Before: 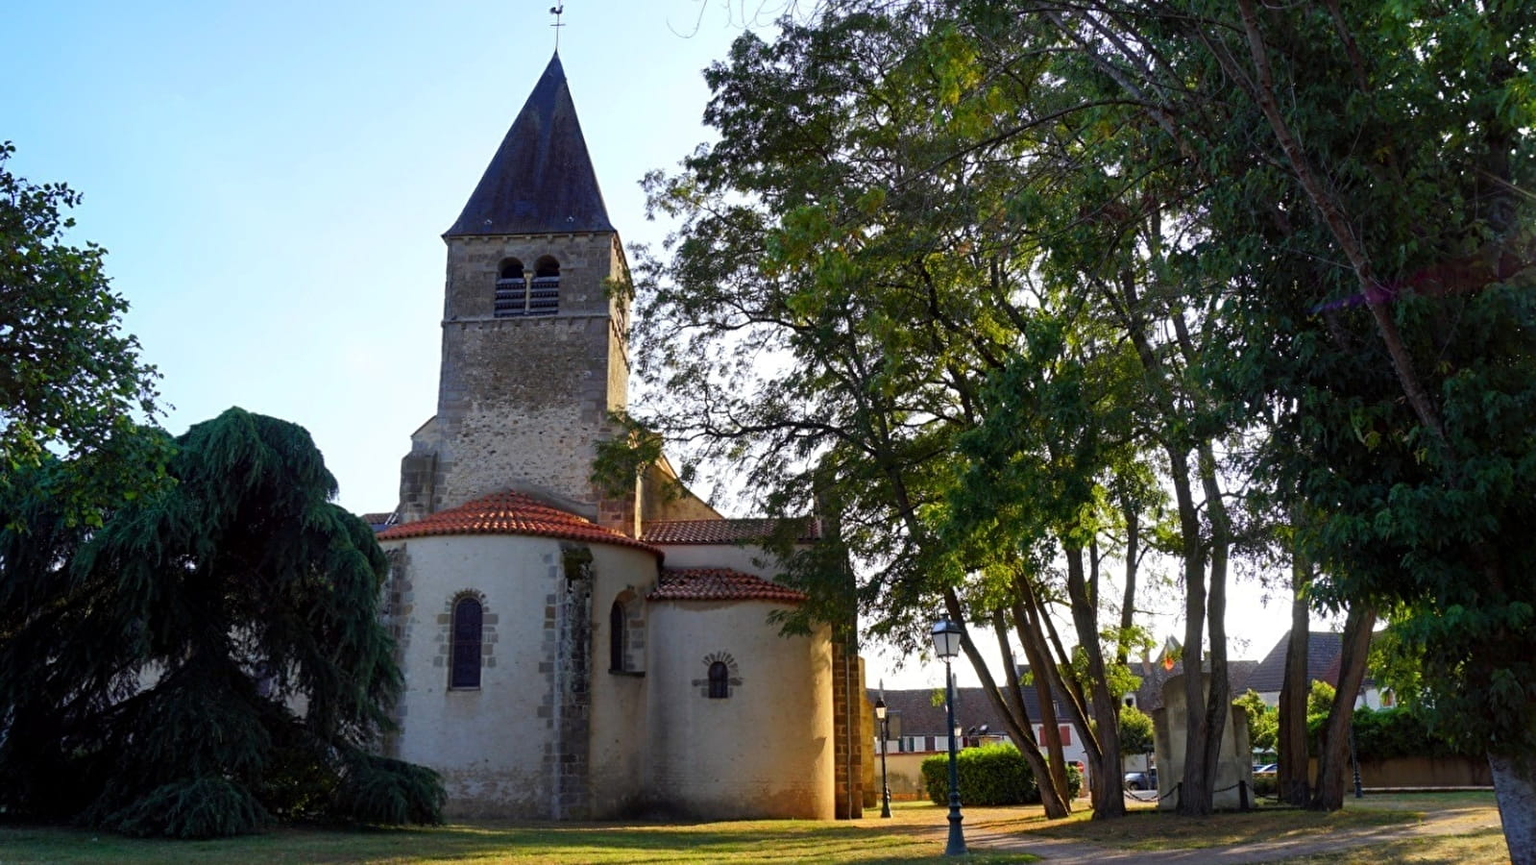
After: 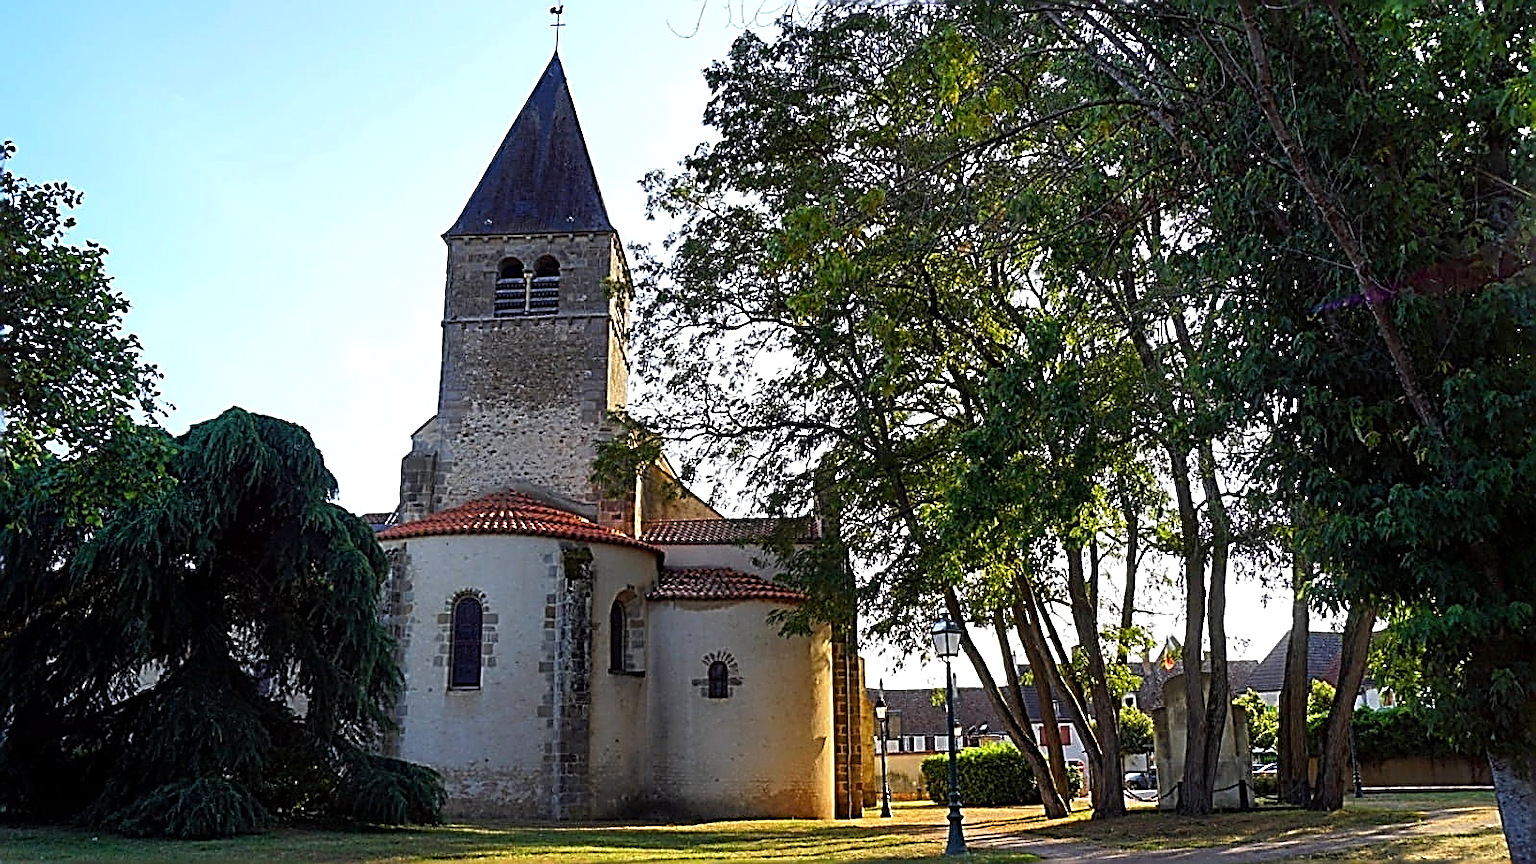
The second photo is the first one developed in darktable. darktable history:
levels: levels [0, 0.476, 0.951]
sharpen: amount 2
